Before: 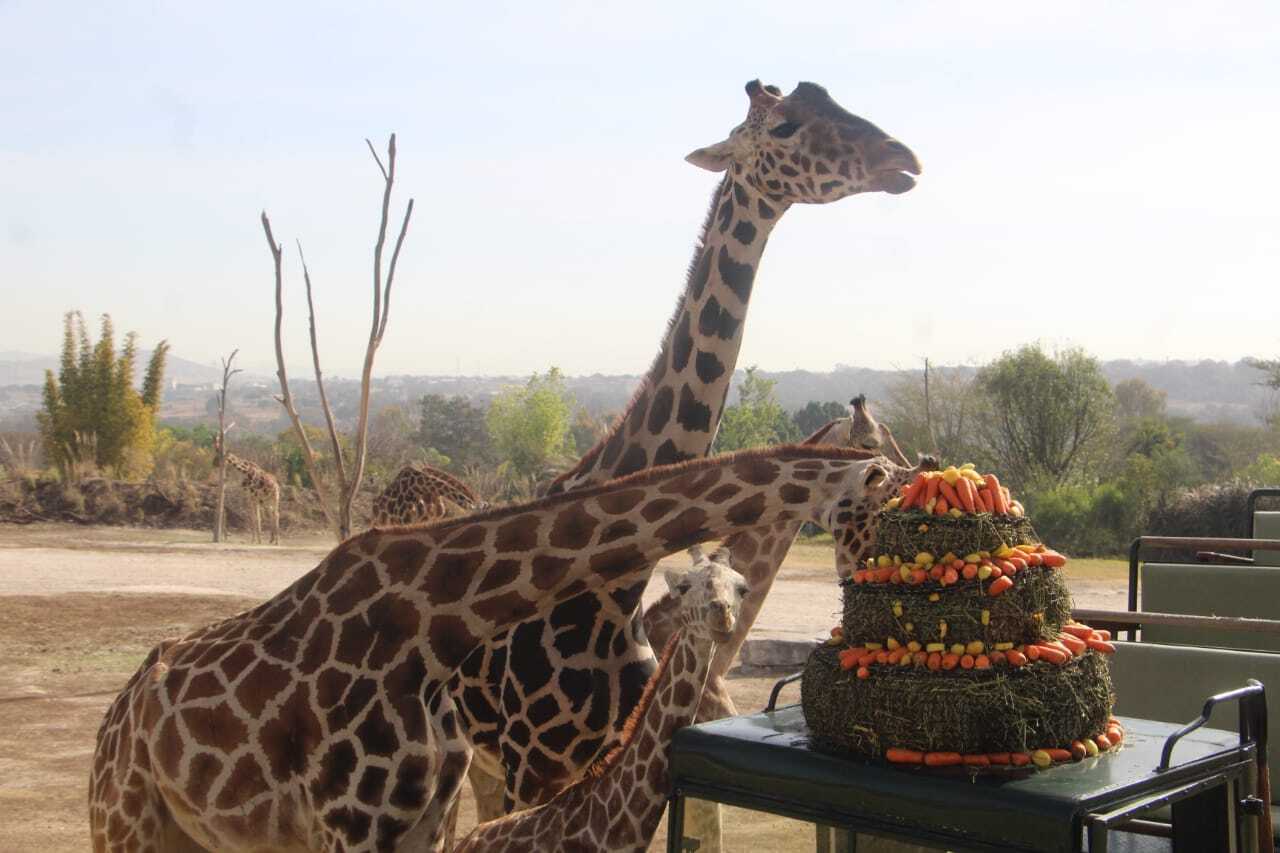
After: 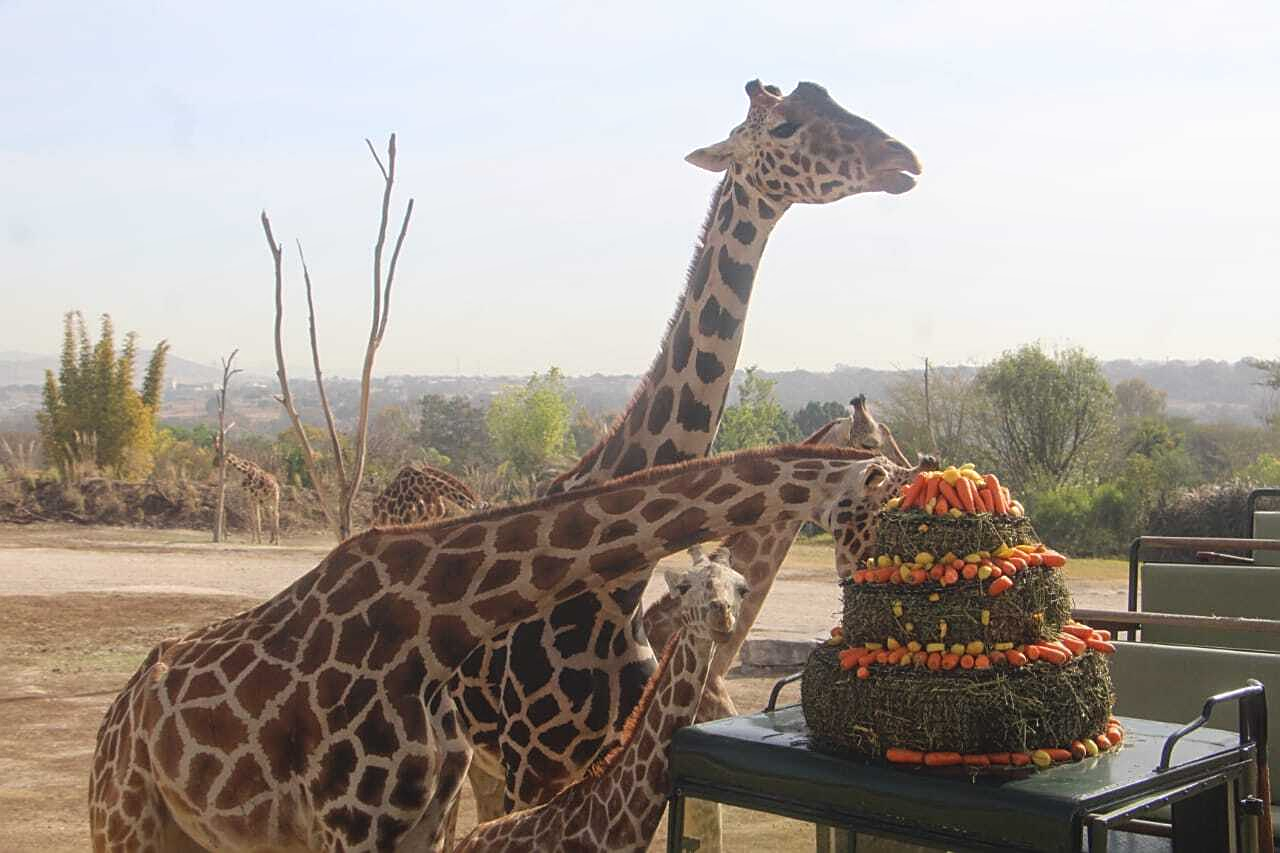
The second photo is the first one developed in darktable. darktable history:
sharpen: on, module defaults
local contrast: highlights 48%, shadows 0%, detail 100%
